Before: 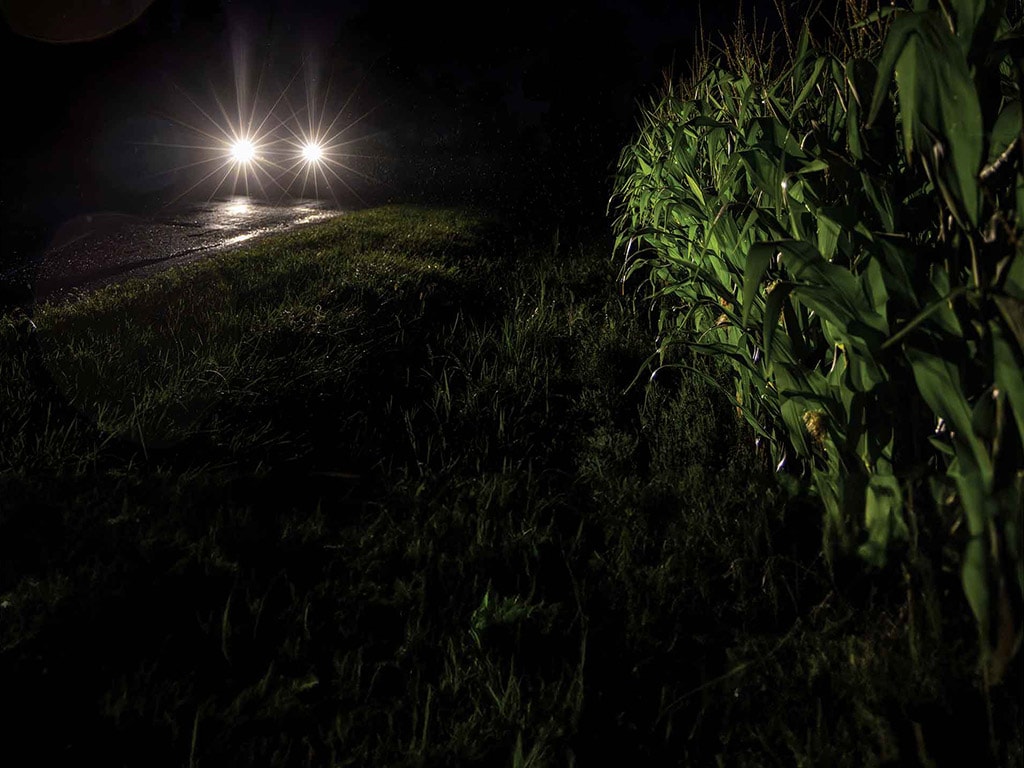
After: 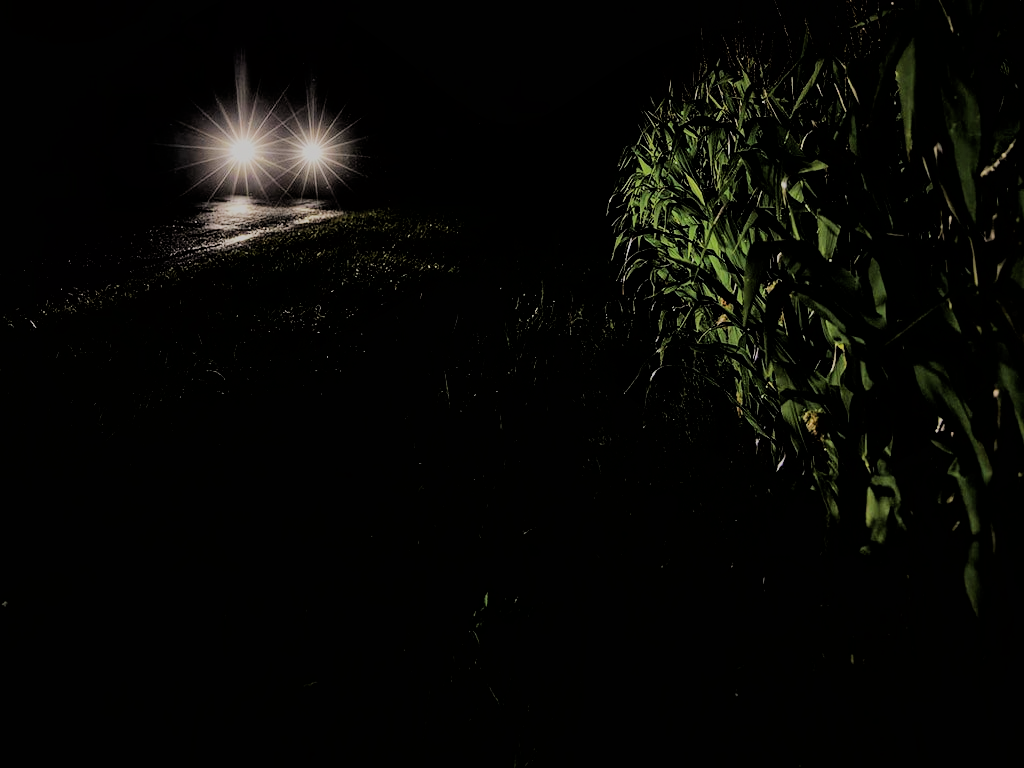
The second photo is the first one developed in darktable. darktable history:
shadows and highlights: radius 121.13, shadows 21.4, white point adjustment -9.72, highlights -14.39, soften with gaussian
white balance: red 1.009, blue 0.985
filmic rgb: black relative exposure -3.21 EV, white relative exposure 7.02 EV, hardness 1.46, contrast 1.35
exposure: black level correction 0.001, exposure 0.14 EV, compensate highlight preservation false
contrast brightness saturation: saturation -0.04
